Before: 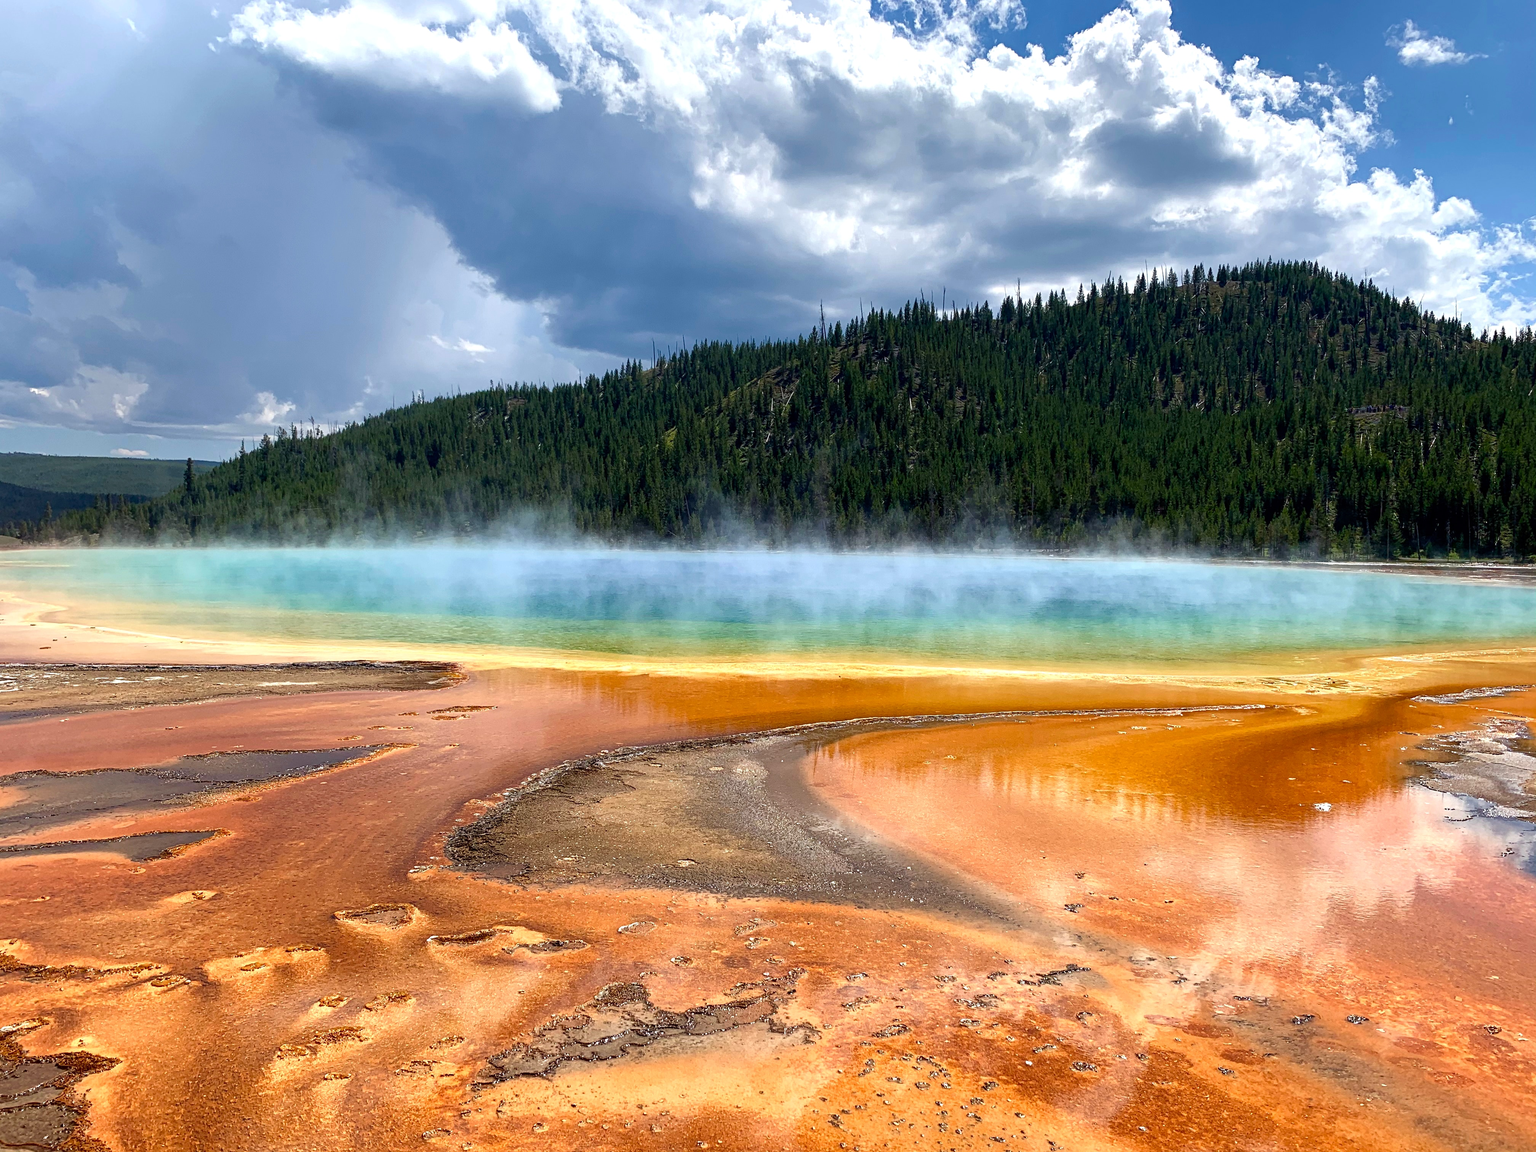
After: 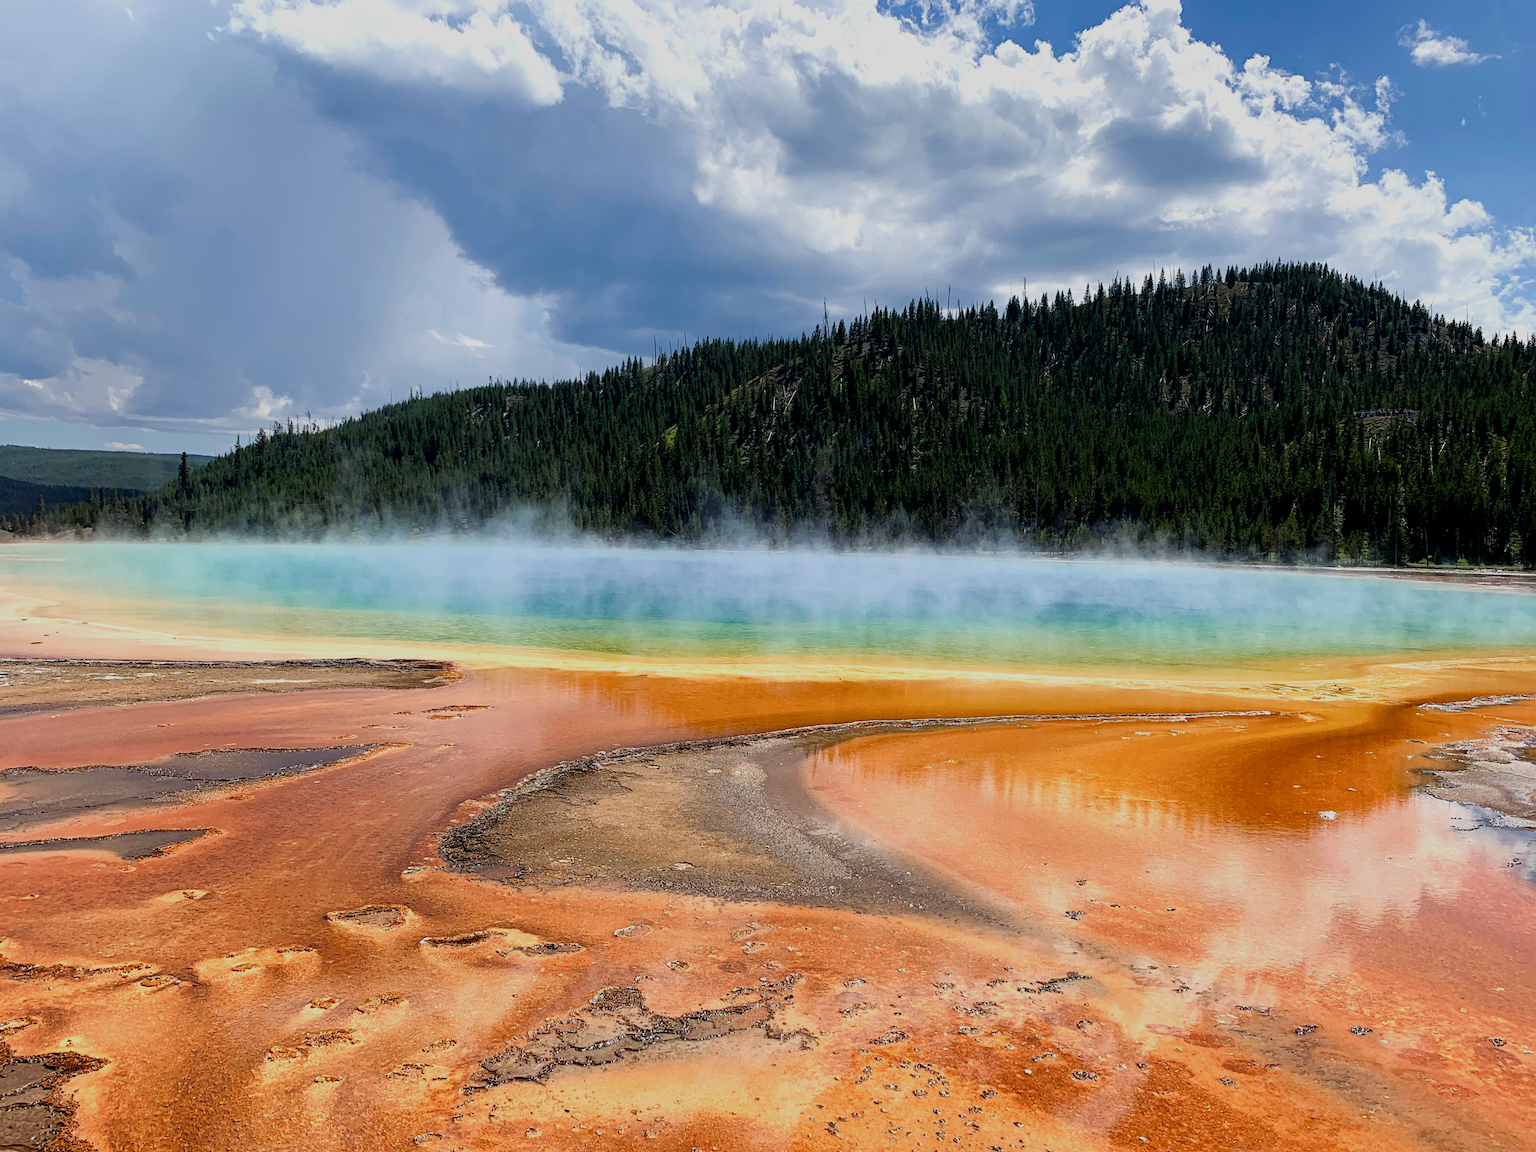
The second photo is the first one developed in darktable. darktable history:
filmic rgb: black relative exposure -7.65 EV, white relative exposure 4.56 EV, hardness 3.61, contrast 1.05
crop and rotate: angle -0.5°
